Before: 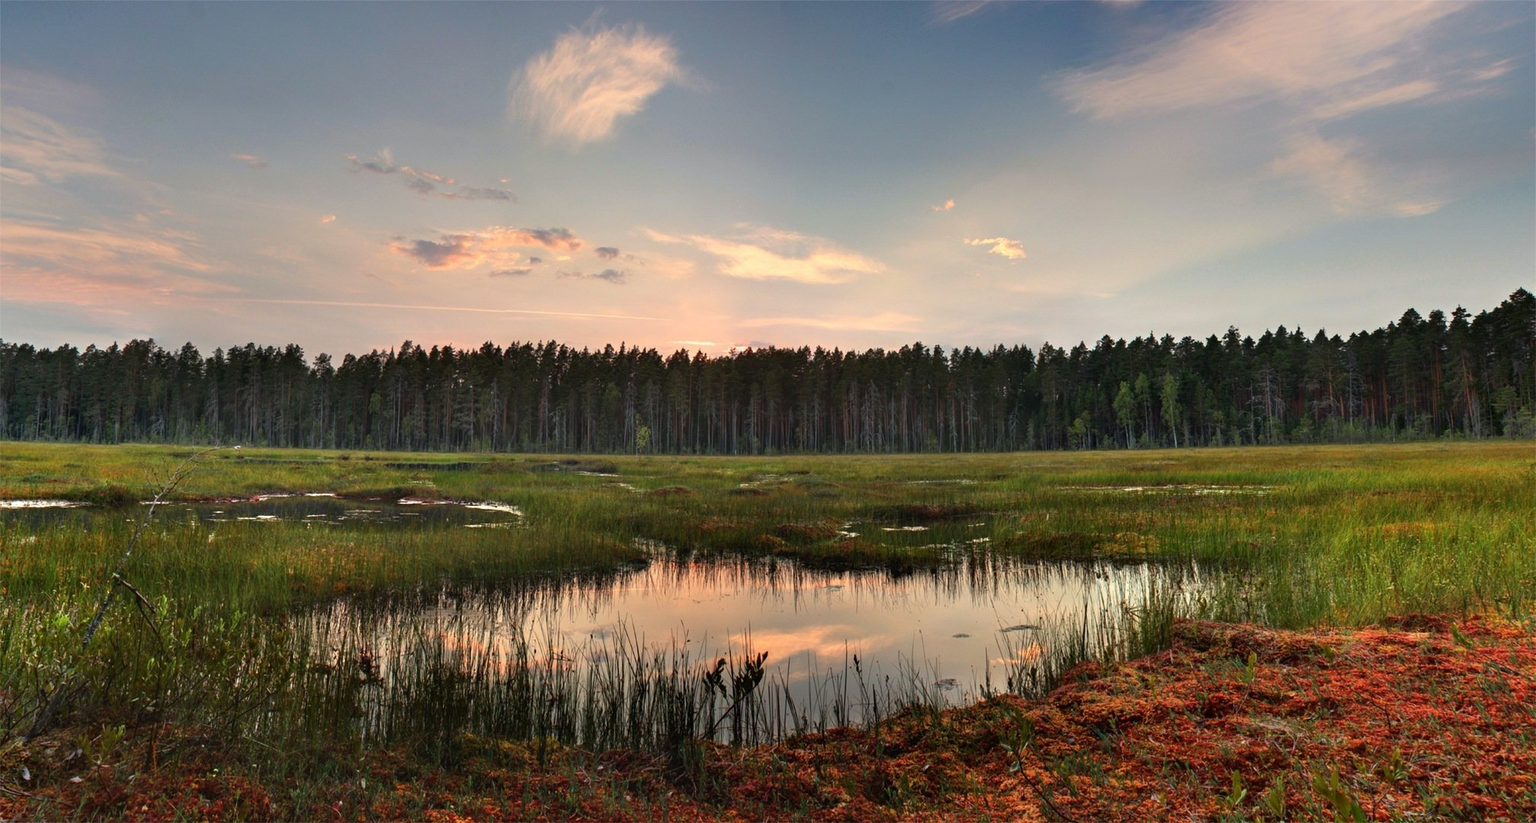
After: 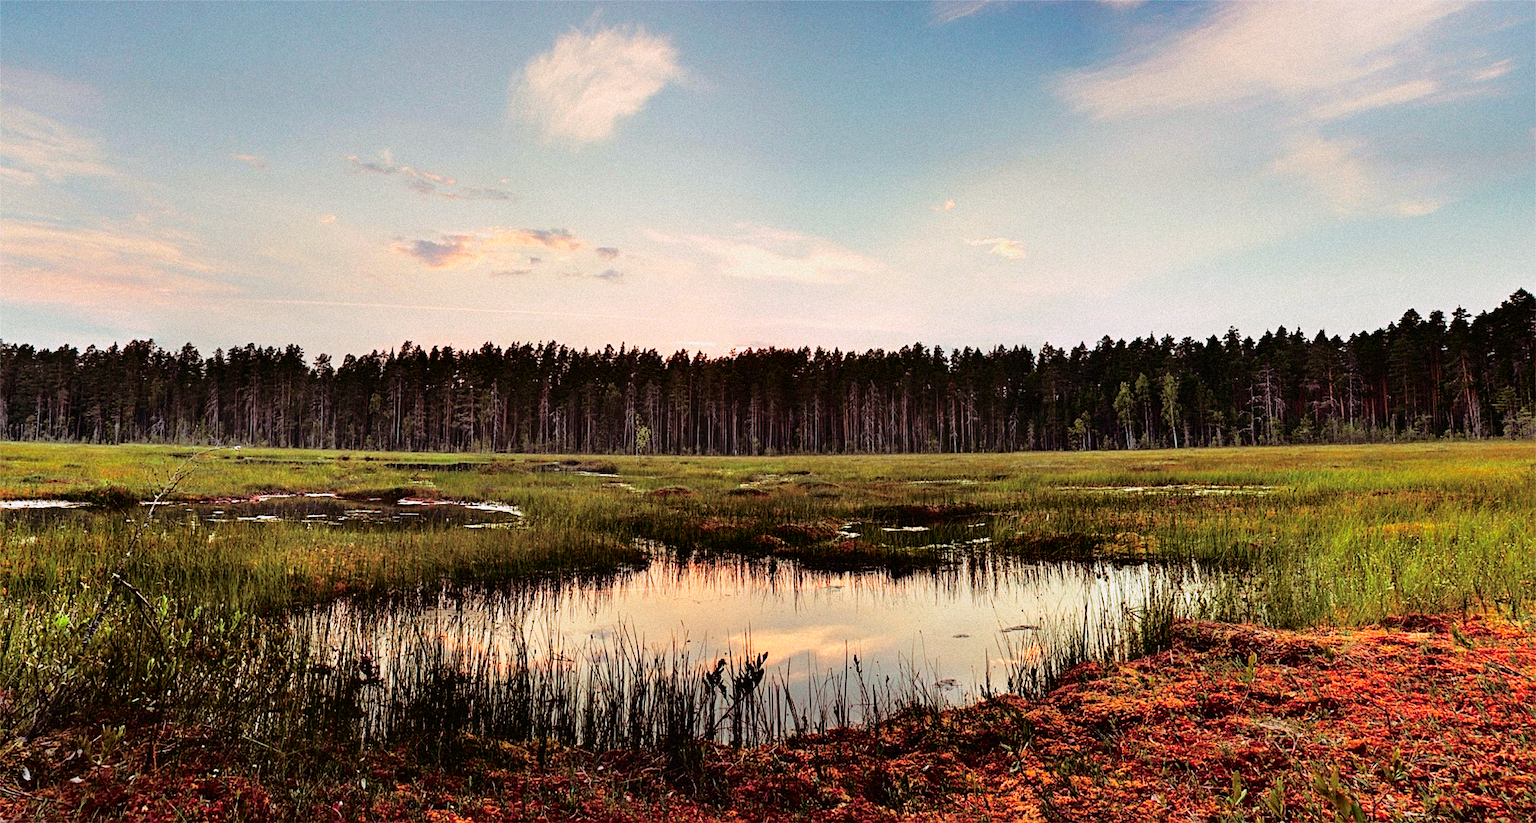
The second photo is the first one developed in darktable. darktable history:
grain: mid-tones bias 0%
sharpen: on, module defaults
base curve: curves: ch0 [(0, 0) (0.008, 0.007) (0.022, 0.029) (0.048, 0.089) (0.092, 0.197) (0.191, 0.399) (0.275, 0.534) (0.357, 0.65) (0.477, 0.78) (0.542, 0.833) (0.799, 0.973) (1, 1)], preserve colors none
tone curve: curves: ch0 [(0, 0) (0.181, 0.087) (0.498, 0.485) (0.78, 0.742) (0.993, 0.954)]; ch1 [(0, 0) (0.311, 0.149) (0.395, 0.349) (0.488, 0.477) (0.612, 0.641) (1, 1)]; ch2 [(0, 0) (0.5, 0.5) (0.638, 0.667) (1, 1)], color space Lab, independent channels, preserve colors none
split-toning: highlights › hue 298.8°, highlights › saturation 0.73, compress 41.76%
